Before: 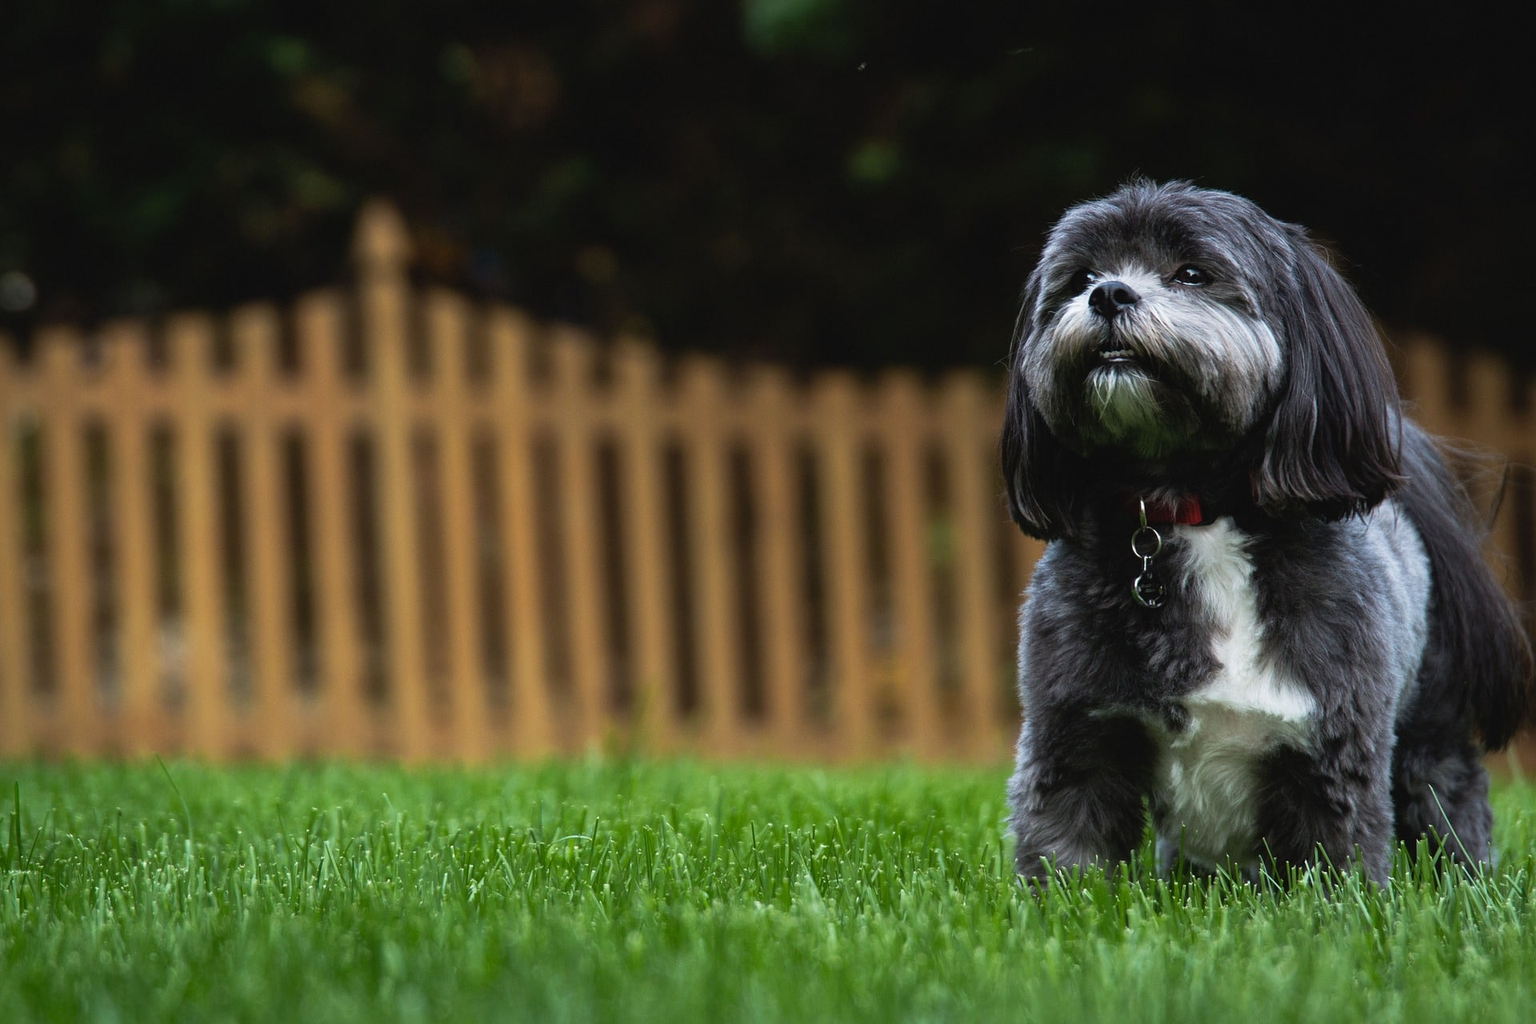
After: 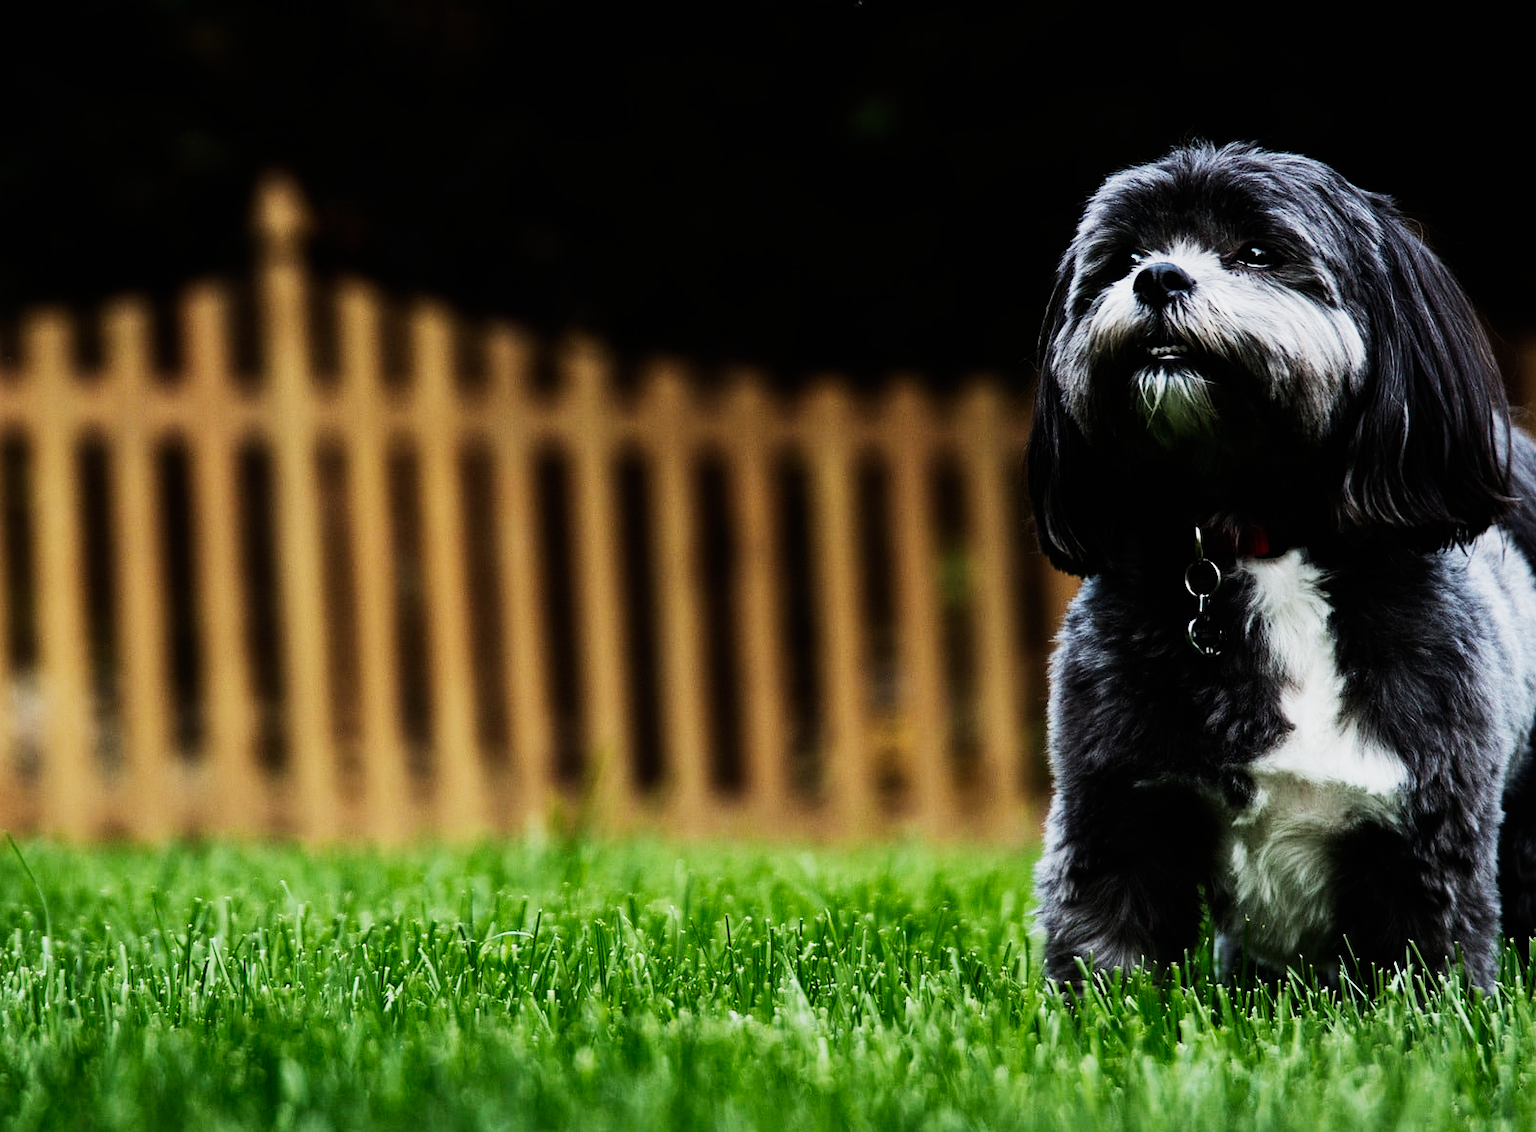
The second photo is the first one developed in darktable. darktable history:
crop: left 9.807%, top 6.259%, right 7.334%, bottom 2.177%
sigmoid: contrast 1.8, skew -0.2, preserve hue 0%, red attenuation 0.1, red rotation 0.035, green attenuation 0.1, green rotation -0.017, blue attenuation 0.15, blue rotation -0.052, base primaries Rec2020
tone equalizer: -8 EV -0.75 EV, -7 EV -0.7 EV, -6 EV -0.6 EV, -5 EV -0.4 EV, -3 EV 0.4 EV, -2 EV 0.6 EV, -1 EV 0.7 EV, +0 EV 0.75 EV, edges refinement/feathering 500, mask exposure compensation -1.57 EV, preserve details no
